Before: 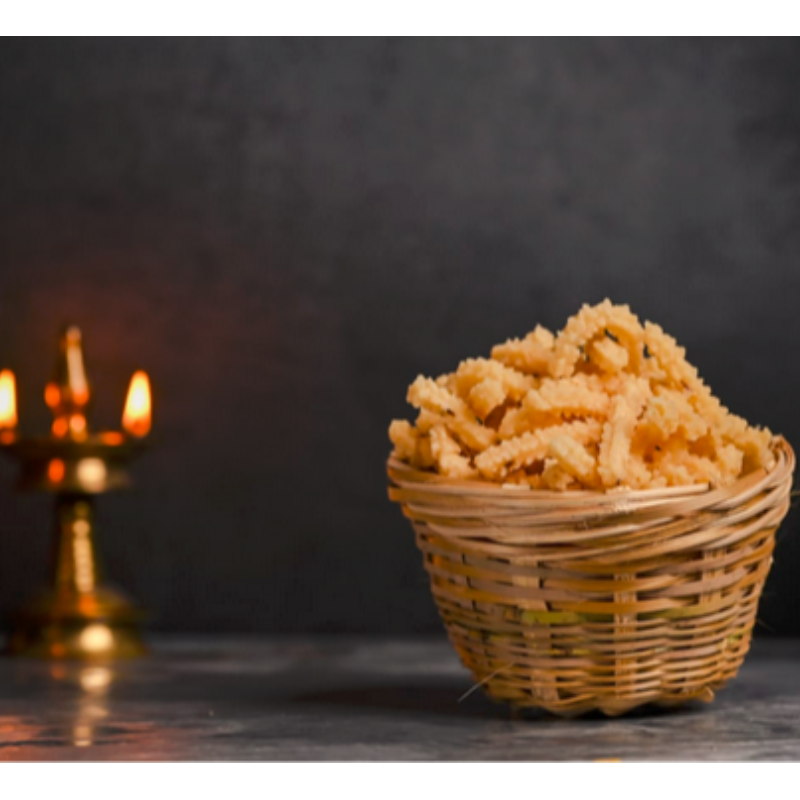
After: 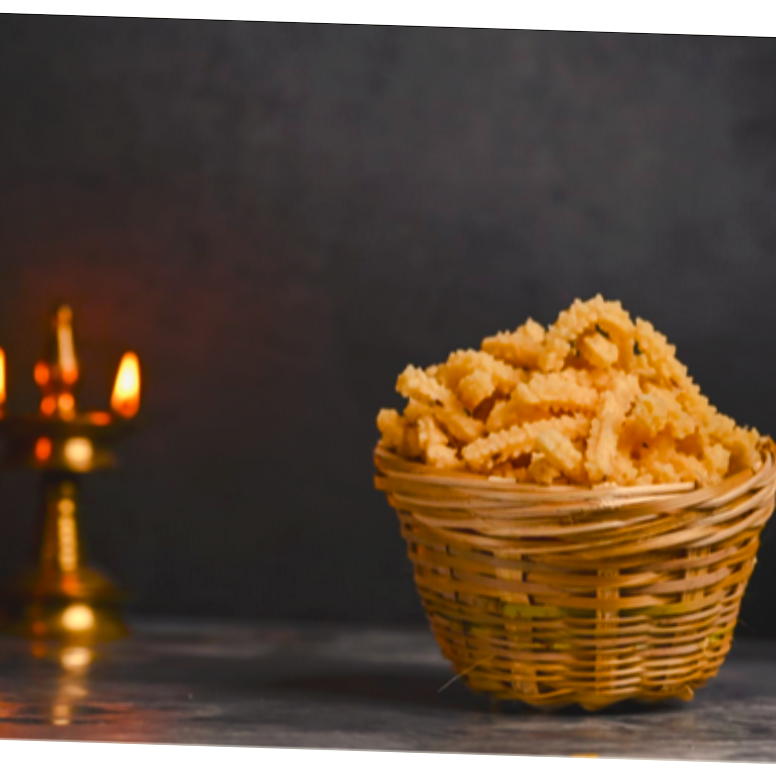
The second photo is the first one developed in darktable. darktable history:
exposure: black level correction -0.013, exposure -0.19 EV, compensate highlight preservation false
crop and rotate: angle -1.79°
color balance rgb: highlights gain › luminance 6.155%, highlights gain › chroma 1.331%, highlights gain › hue 88.63°, global offset › luminance -0.287%, global offset › hue 260.94°, perceptual saturation grading › global saturation 20%, perceptual saturation grading › highlights -24.965%, perceptual saturation grading › shadows 25.572%, global vibrance 30.494%, contrast 9.452%
